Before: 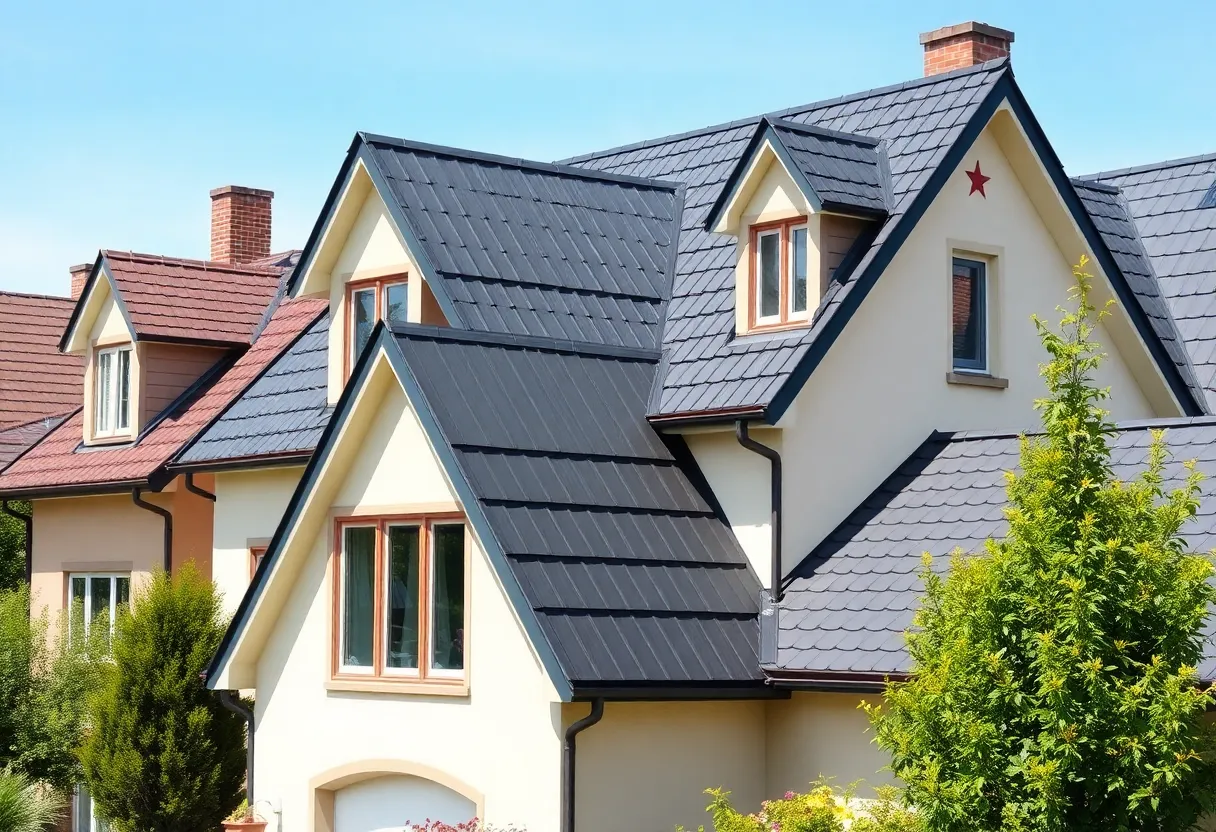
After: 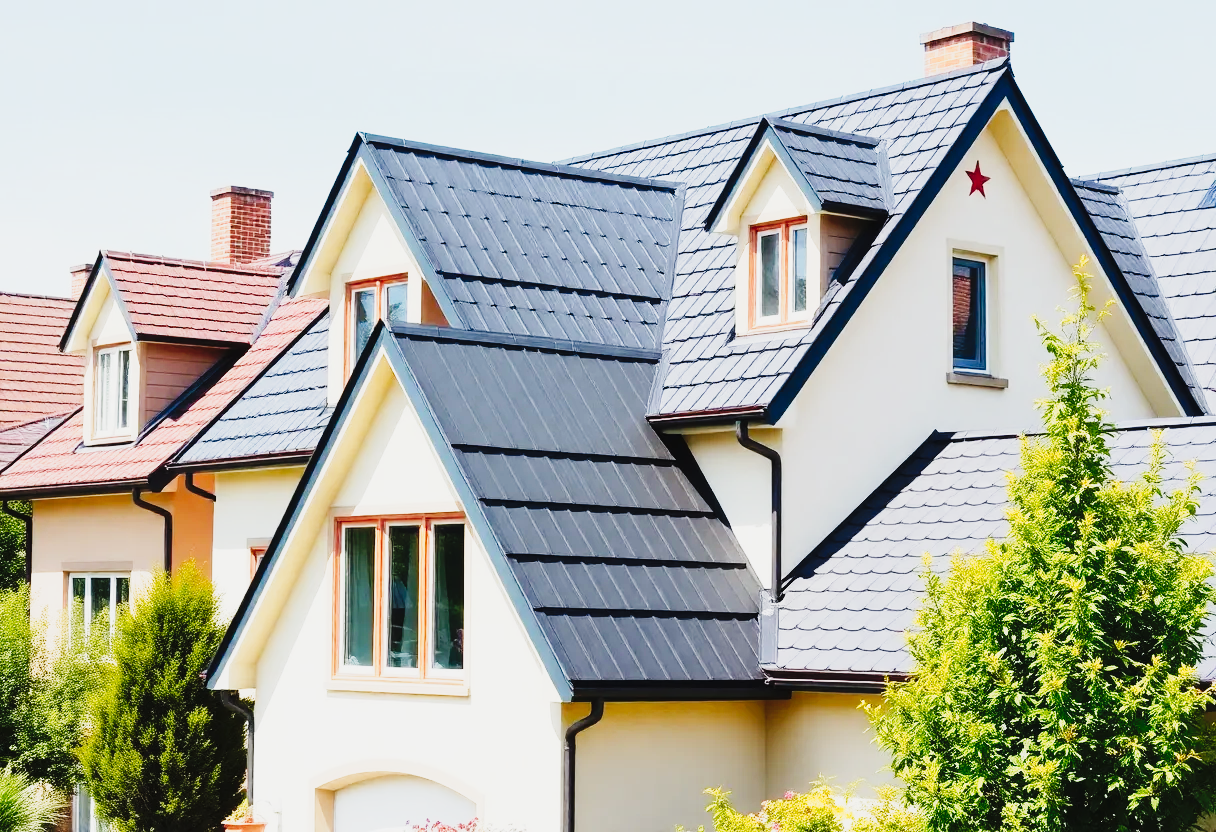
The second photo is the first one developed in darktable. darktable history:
tone curve: curves: ch0 [(0, 0.026) (0.155, 0.133) (0.272, 0.34) (0.434, 0.625) (0.676, 0.871) (0.994, 0.955)], preserve colors none
